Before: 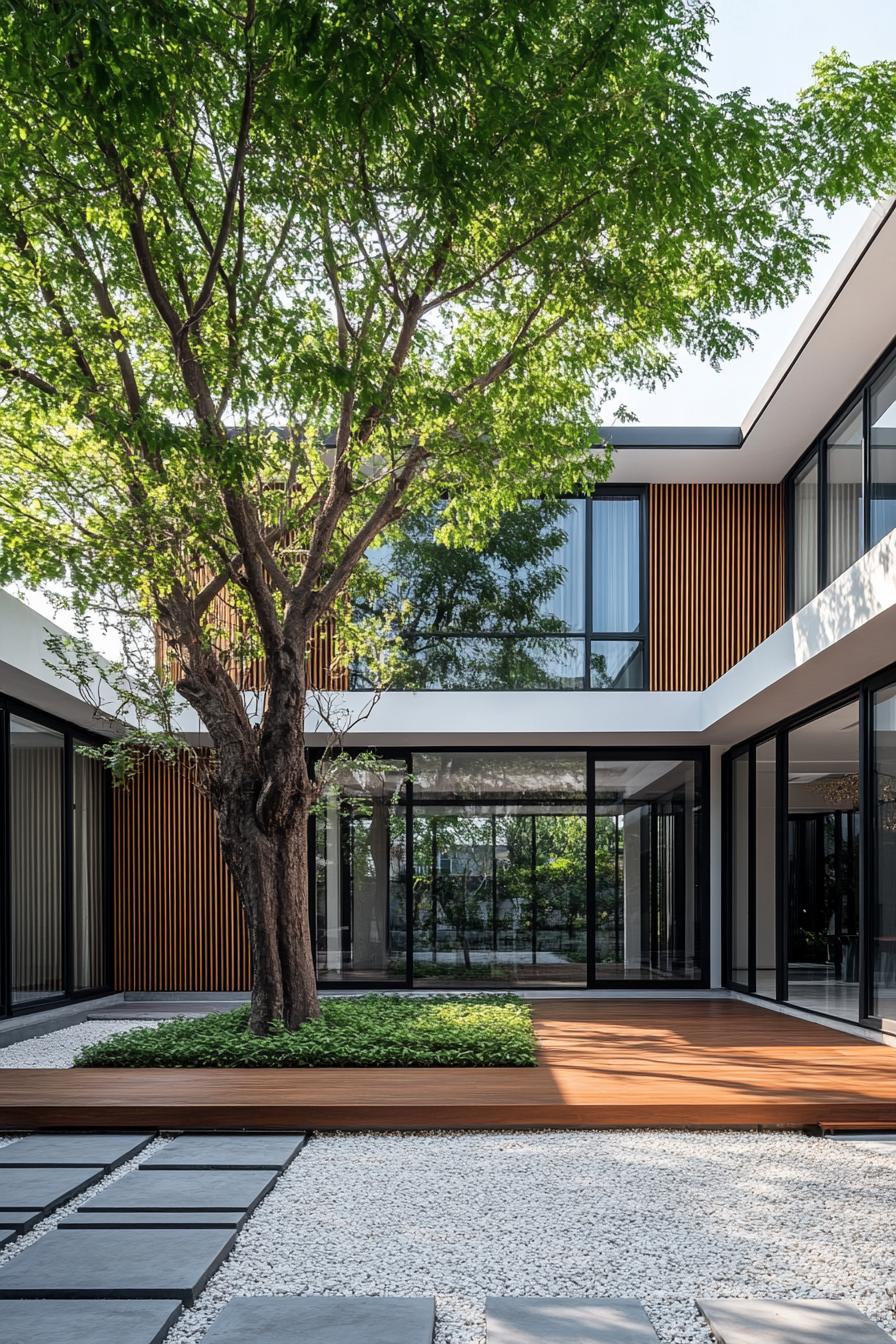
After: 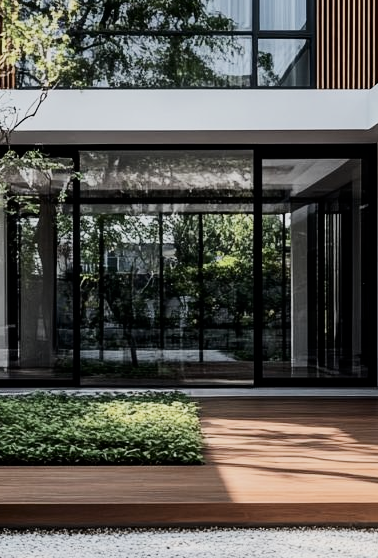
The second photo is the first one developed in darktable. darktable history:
contrast brightness saturation: contrast 0.253, saturation -0.31
filmic rgb: black relative exposure -7.65 EV, white relative exposure 4.56 EV, threshold 5.99 EV, hardness 3.61, enable highlight reconstruction true
crop: left 37.21%, top 44.862%, right 20.537%, bottom 13.564%
contrast equalizer: y [[0.502, 0.505, 0.512, 0.529, 0.564, 0.588], [0.5 ×6], [0.502, 0.505, 0.512, 0.529, 0.564, 0.588], [0, 0.001, 0.001, 0.004, 0.008, 0.011], [0, 0.001, 0.001, 0.004, 0.008, 0.011]], mix -0.2
